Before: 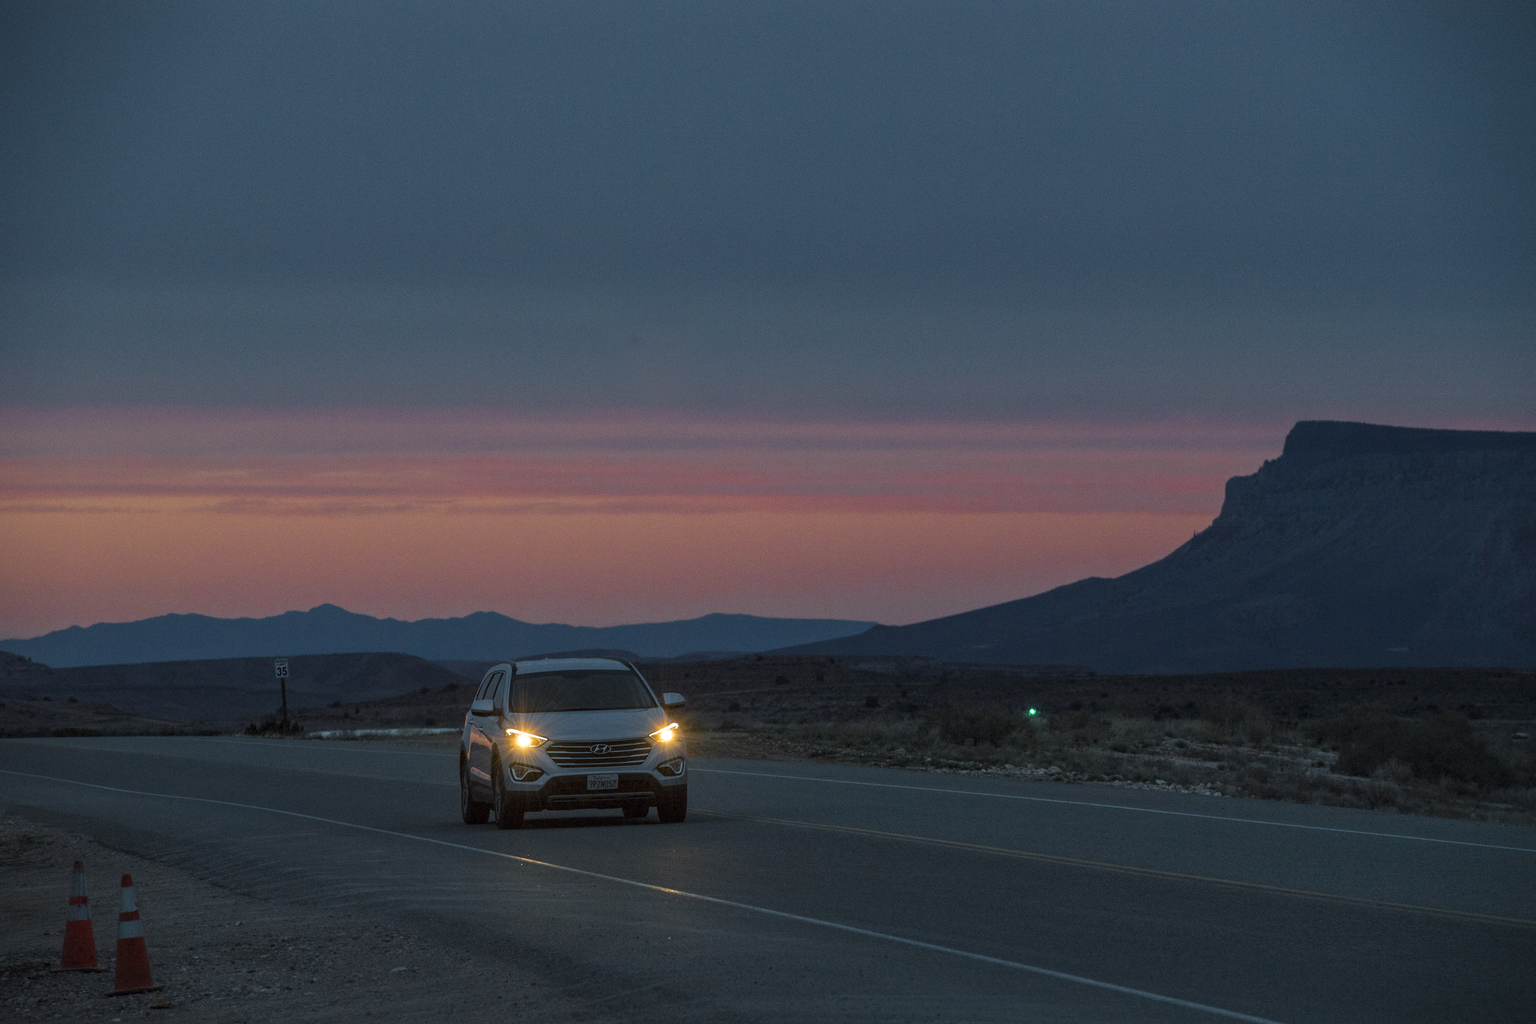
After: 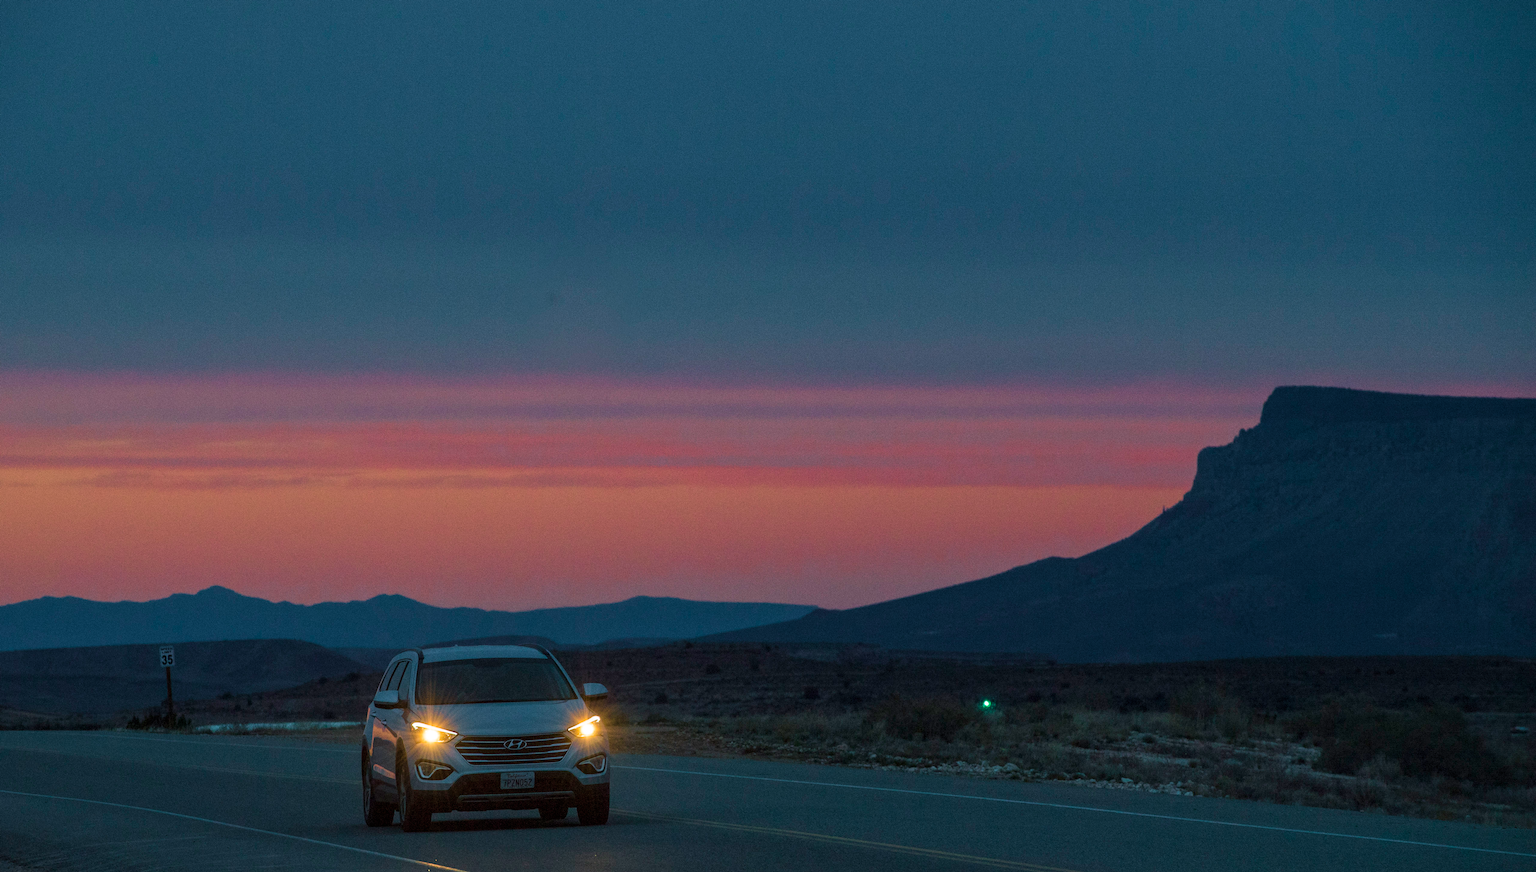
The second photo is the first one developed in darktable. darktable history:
velvia: strength 44.41%
crop: left 8.423%, top 6.621%, bottom 15.353%
